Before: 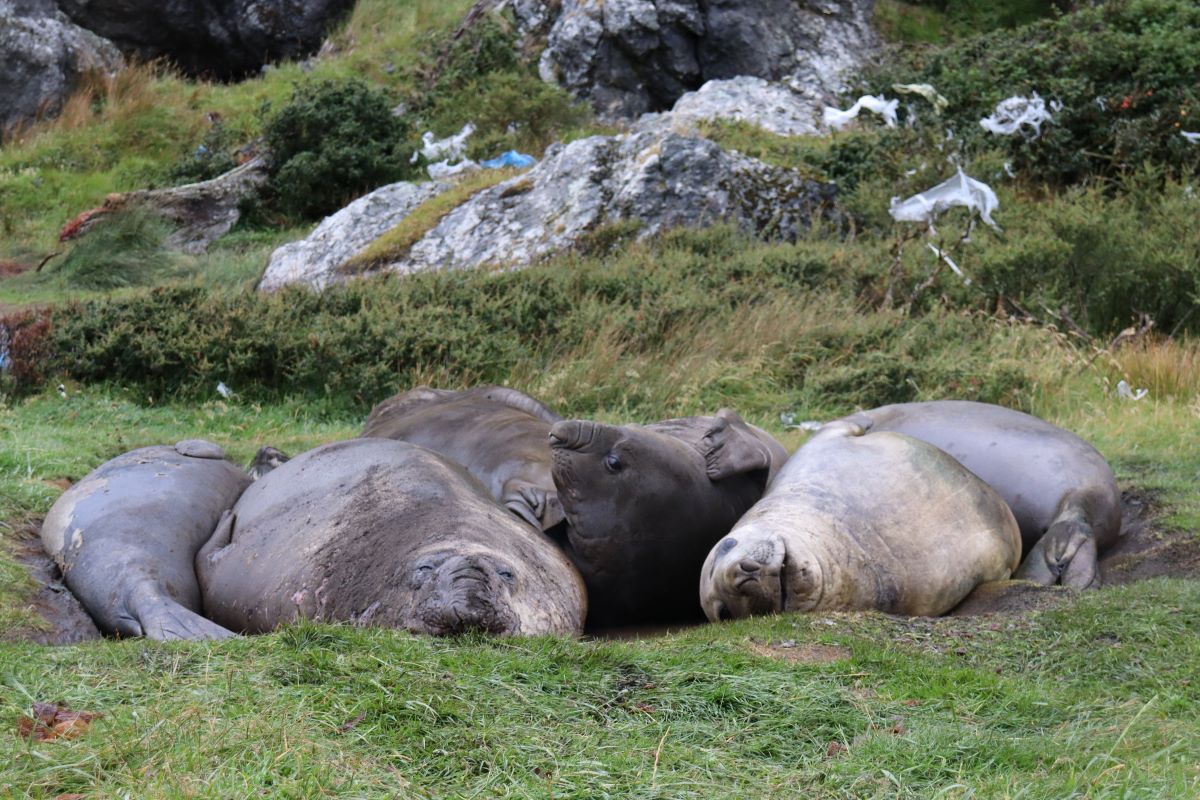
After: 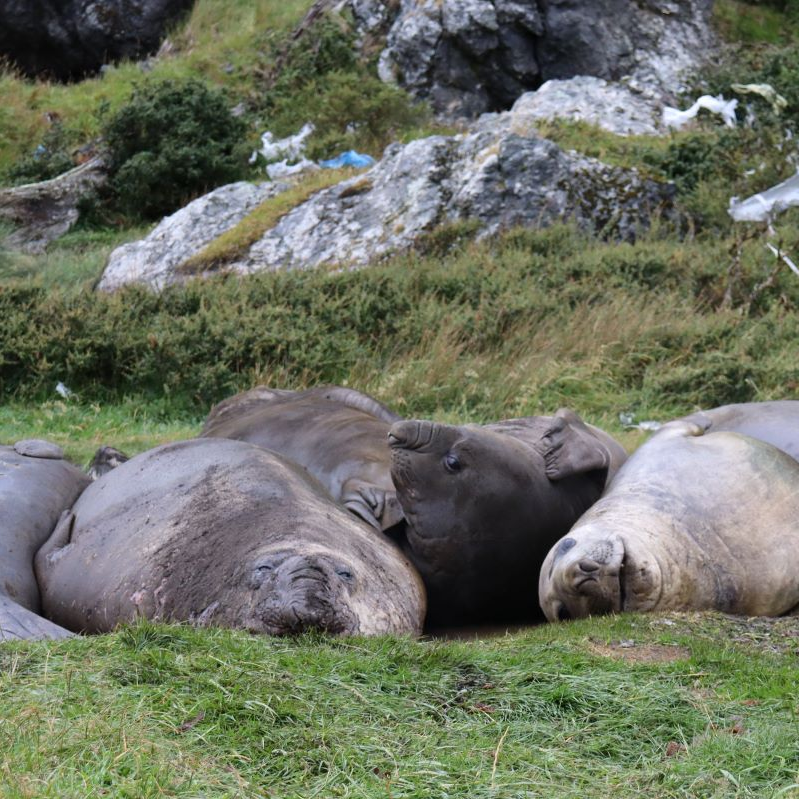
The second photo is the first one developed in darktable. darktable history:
crop and rotate: left 13.429%, right 19.907%
